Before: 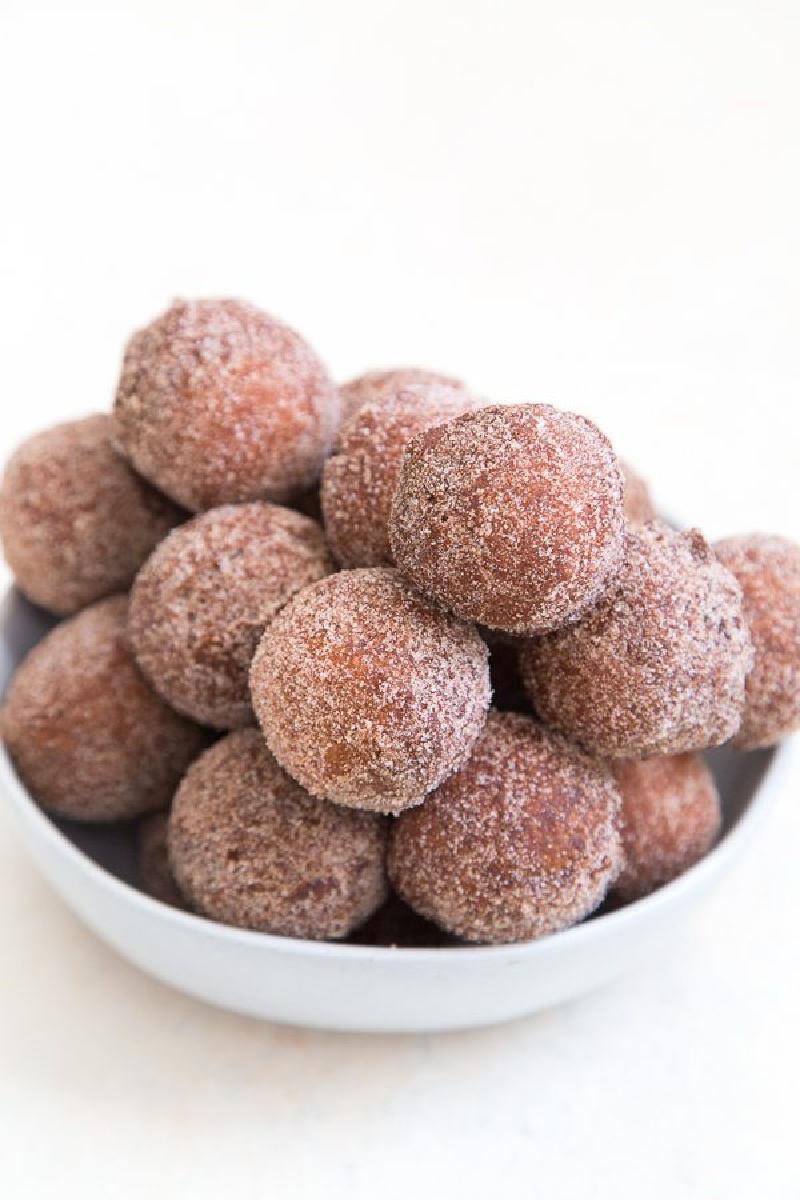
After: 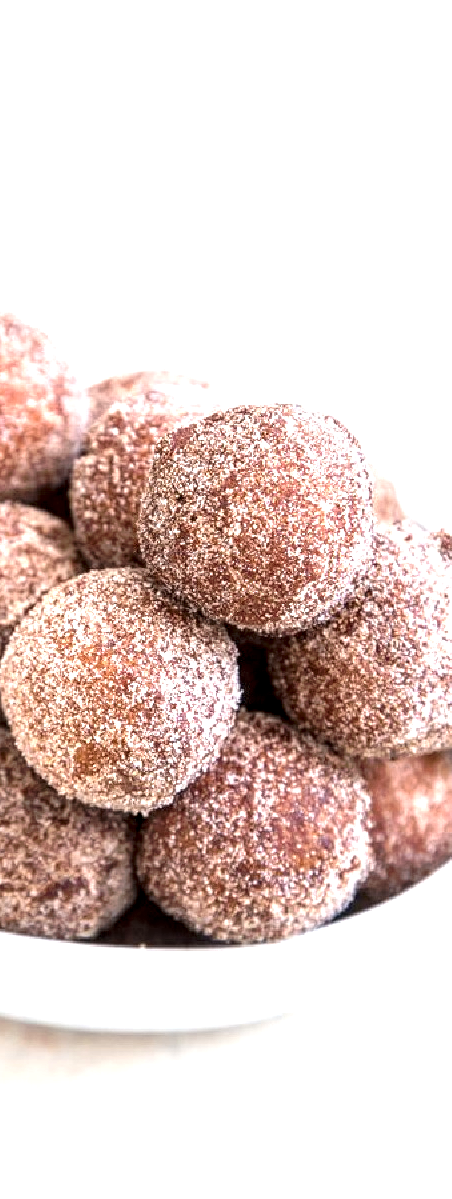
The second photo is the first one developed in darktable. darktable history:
exposure: black level correction 0, exposure 0.692 EV, compensate highlight preservation false
local contrast: highlights 65%, shadows 54%, detail 169%, midtone range 0.517
crop: left 31.463%, top 0.01%, right 12.01%
tone curve: curves: ch0 [(0, 0) (0.003, 0.013) (0.011, 0.017) (0.025, 0.028) (0.044, 0.049) (0.069, 0.07) (0.1, 0.103) (0.136, 0.143) (0.177, 0.186) (0.224, 0.232) (0.277, 0.282) (0.335, 0.333) (0.399, 0.405) (0.468, 0.477) (0.543, 0.54) (0.623, 0.627) (0.709, 0.709) (0.801, 0.798) (0.898, 0.902) (1, 1)], preserve colors none
